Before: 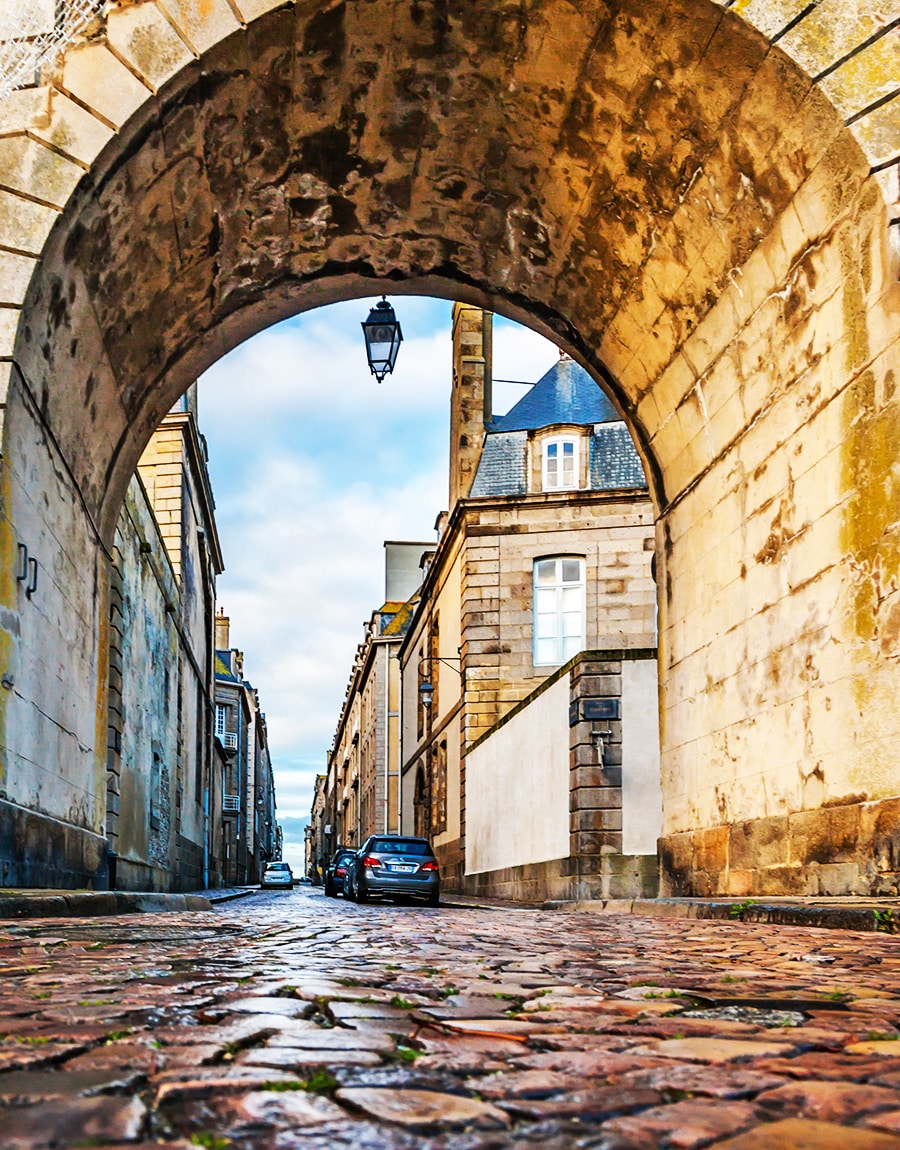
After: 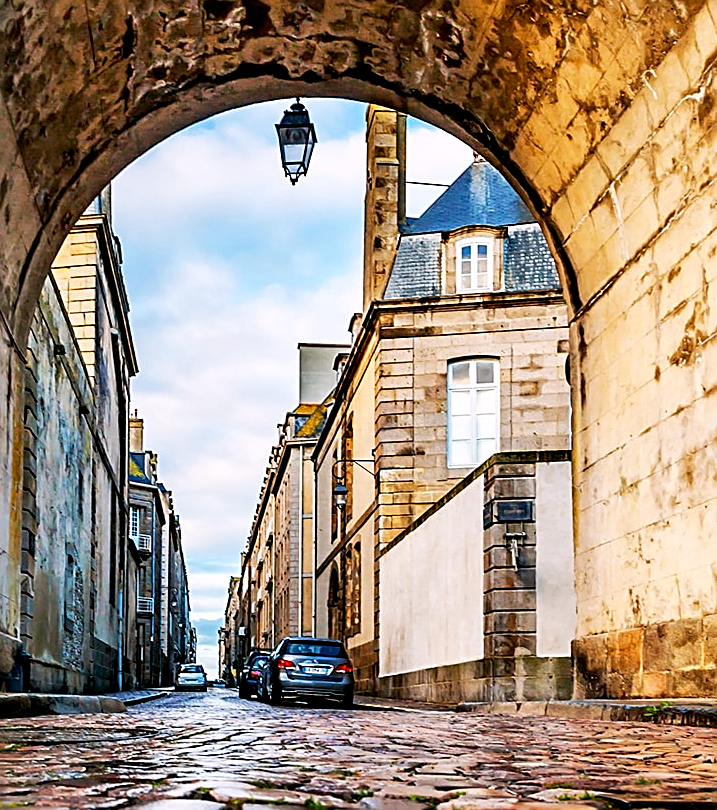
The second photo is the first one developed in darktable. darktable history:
exposure: black level correction 0.009, exposure 0.016 EV, compensate highlight preservation false
crop: left 9.664%, top 17.258%, right 10.649%, bottom 12.301%
sharpen: amount 0.597
color correction: highlights a* 3.1, highlights b* -1.51, shadows a* -0.058, shadows b* 2.44, saturation 0.977
